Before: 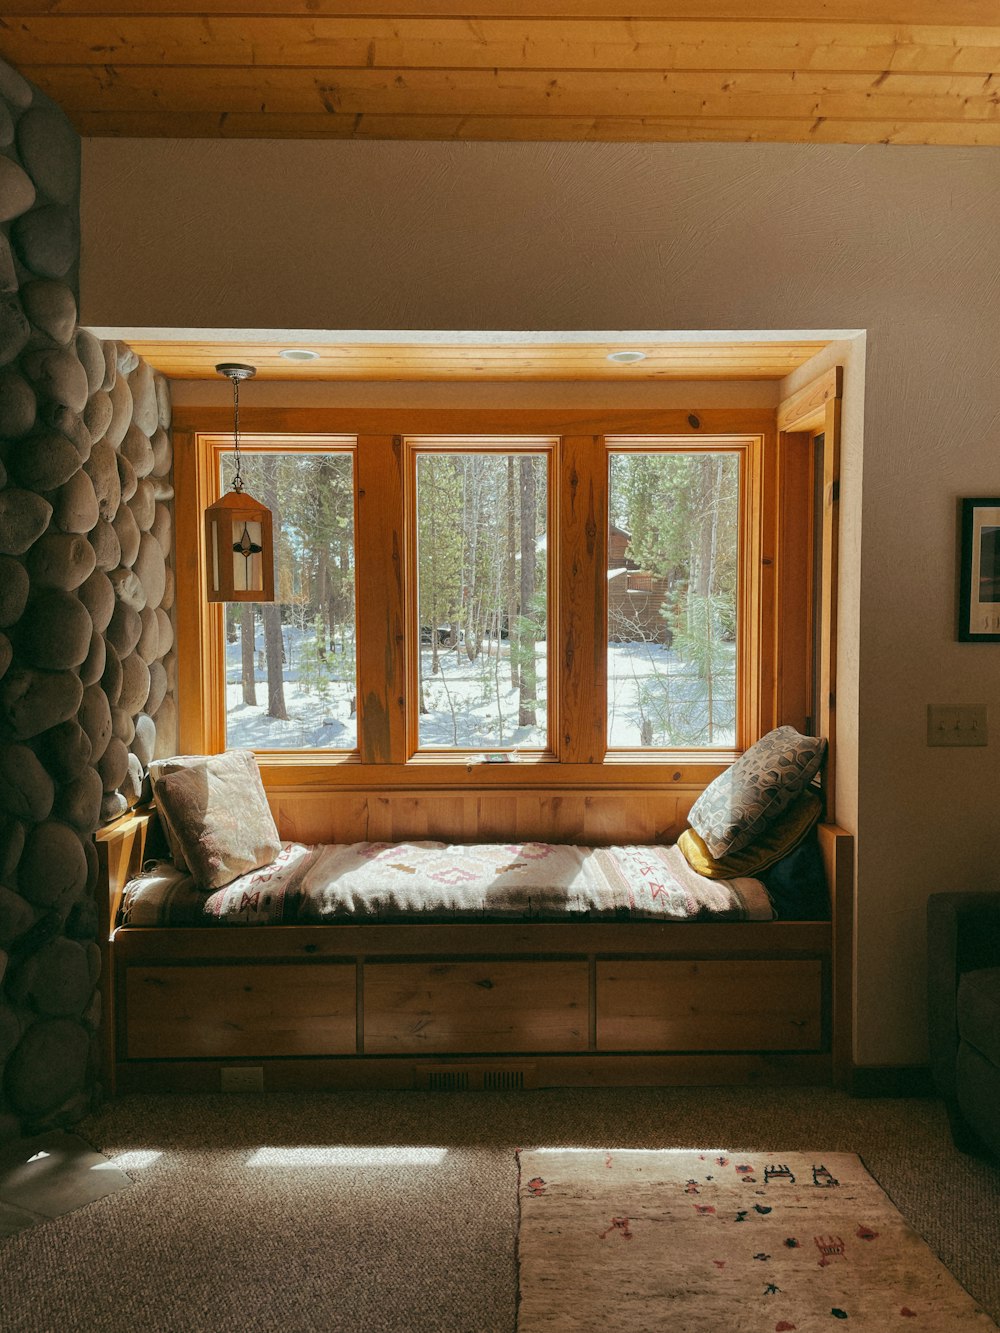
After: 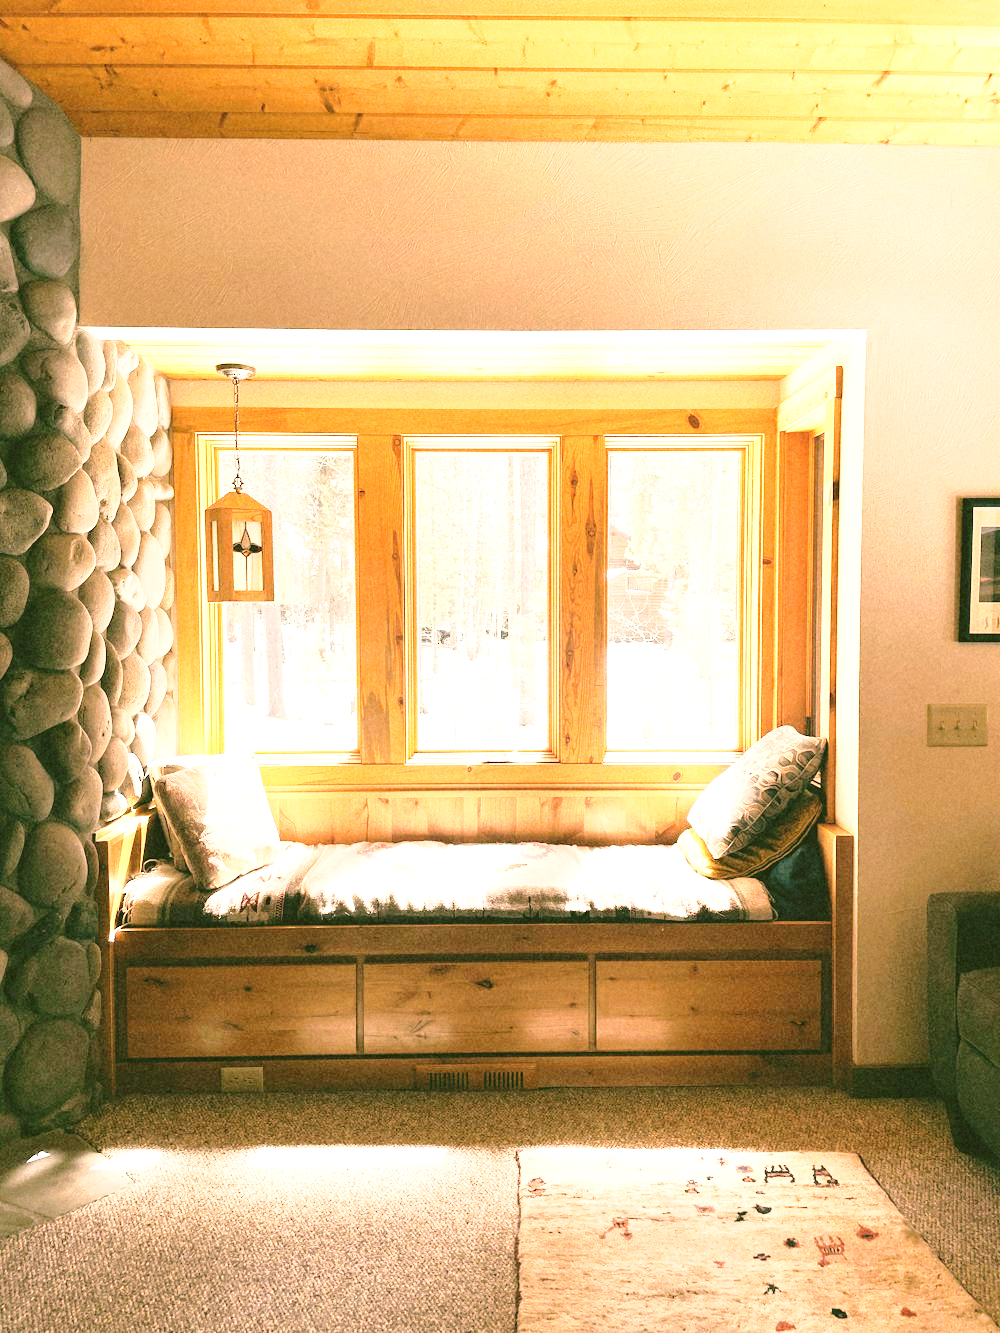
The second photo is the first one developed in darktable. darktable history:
exposure: black level correction 0, exposure 1.905 EV, compensate exposure bias true, compensate highlight preservation false
color zones: curves: ch0 [(0, 0.444) (0.143, 0.442) (0.286, 0.441) (0.429, 0.441) (0.571, 0.441) (0.714, 0.441) (0.857, 0.442) (1, 0.444)], mix -137.67%
color correction: highlights a* 10.25, highlights b* 9.78, shadows a* 8.8, shadows b* 8.04, saturation 0.81
base curve: curves: ch0 [(0, 0) (0.028, 0.03) (0.121, 0.232) (0.46, 0.748) (0.859, 0.968) (1, 1)], preserve colors none
